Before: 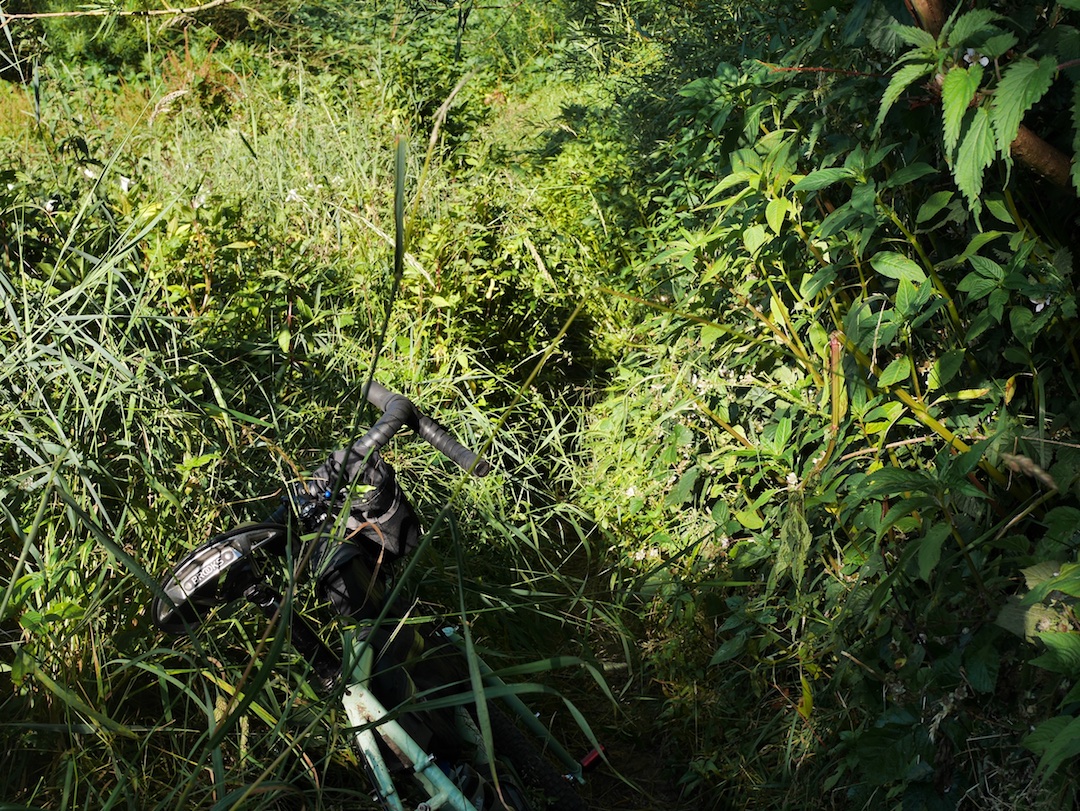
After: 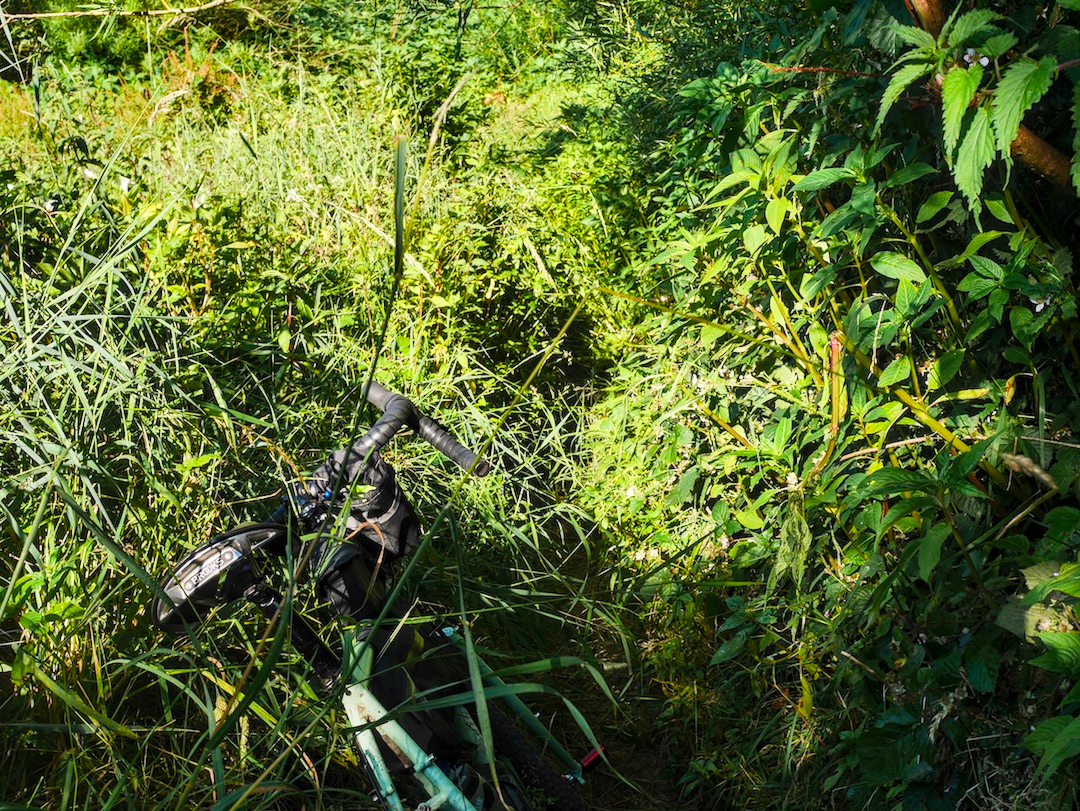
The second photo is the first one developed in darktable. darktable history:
color balance rgb: perceptual saturation grading › global saturation 20%, perceptual saturation grading › highlights -25%, perceptual saturation grading › shadows 25%
contrast brightness saturation: contrast 0.2, brightness 0.16, saturation 0.22
local contrast: on, module defaults
